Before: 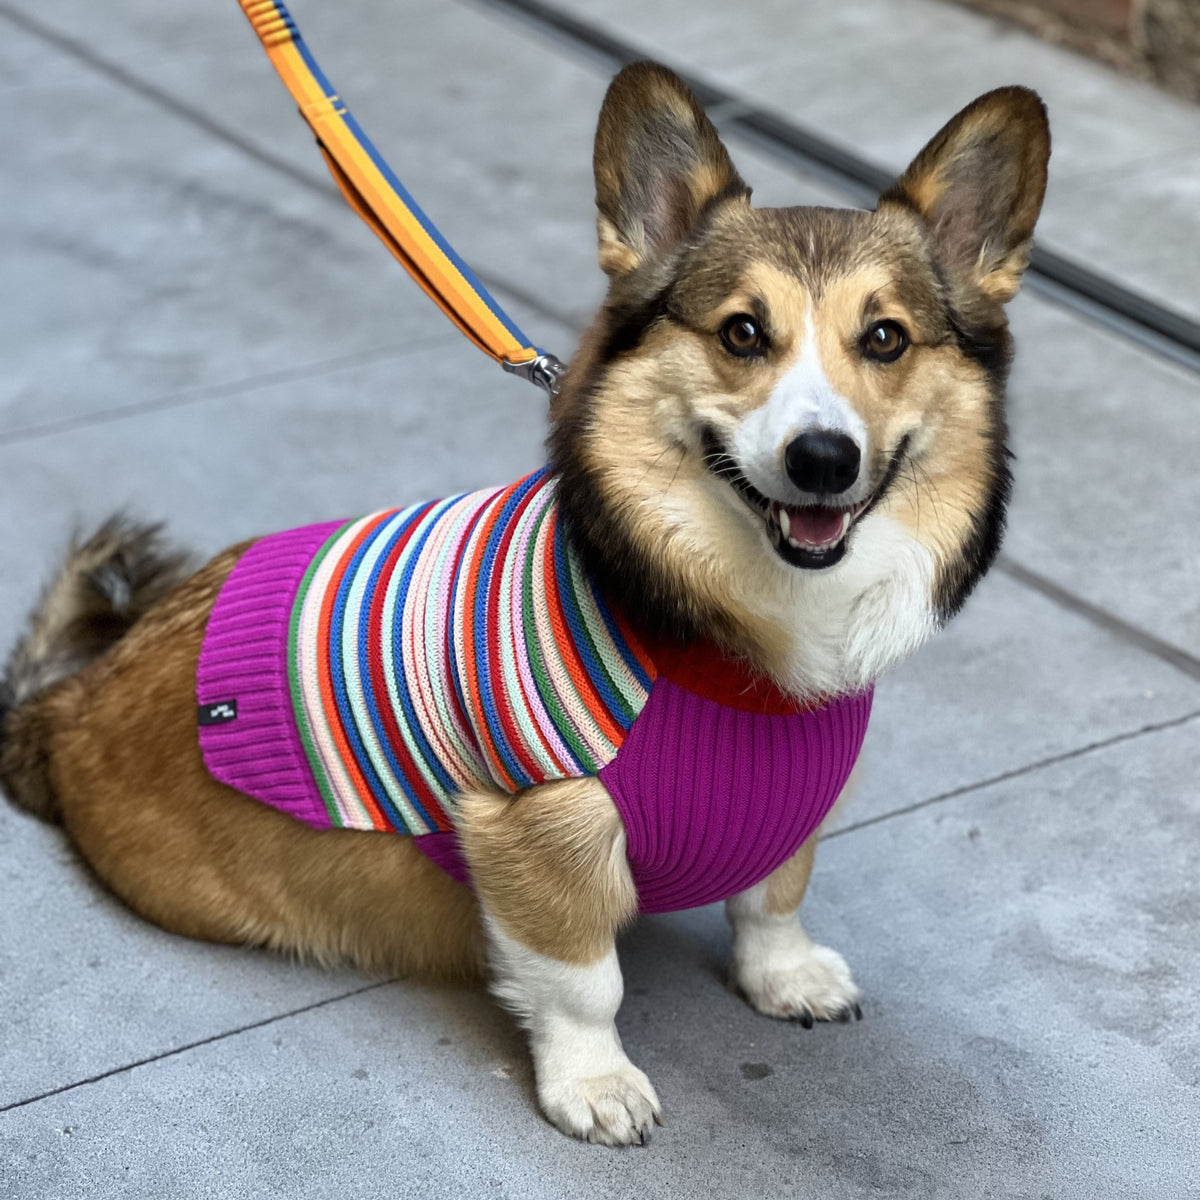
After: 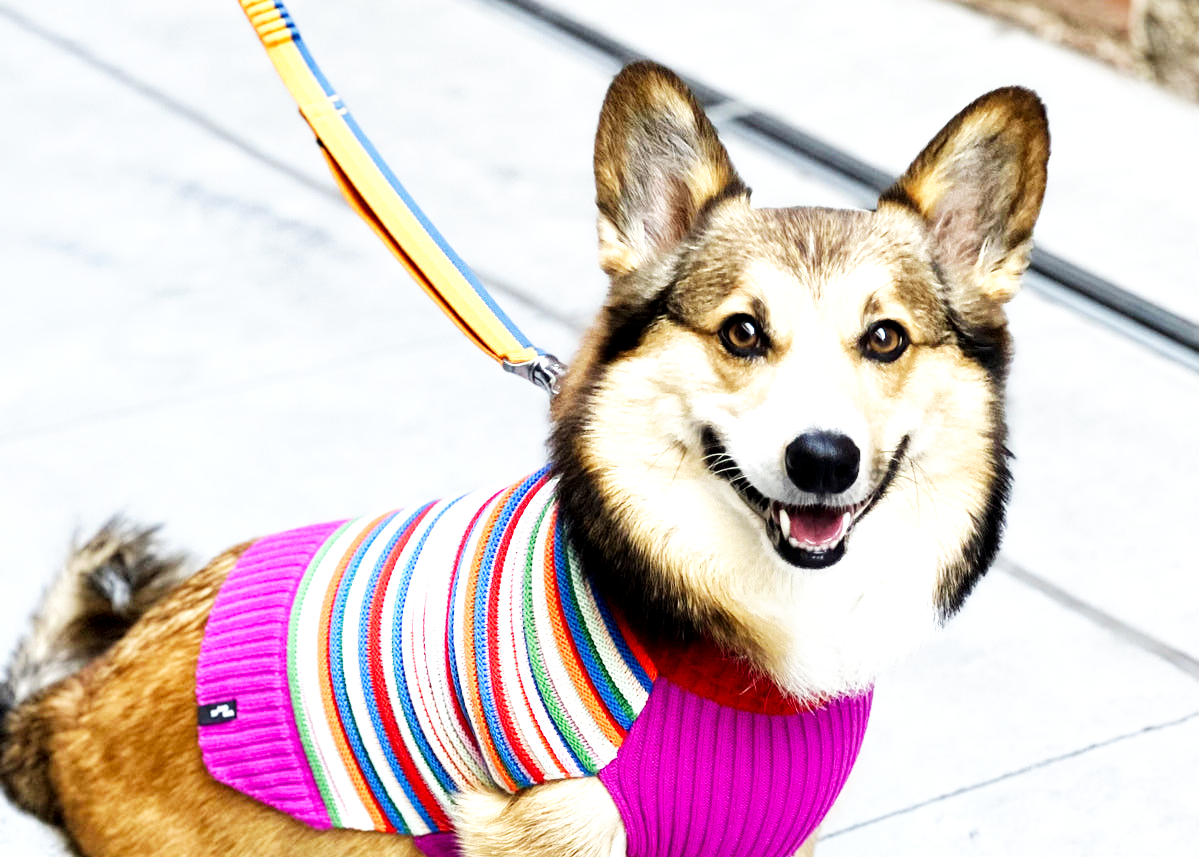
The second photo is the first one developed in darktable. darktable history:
local contrast: highlights 100%, shadows 100%, detail 120%, midtone range 0.2
crop: bottom 28.576%
base curve: curves: ch0 [(0, 0) (0.007, 0.004) (0.027, 0.03) (0.046, 0.07) (0.207, 0.54) (0.442, 0.872) (0.673, 0.972) (1, 1)], preserve colors none
exposure: exposure 0.6 EV, compensate highlight preservation false
